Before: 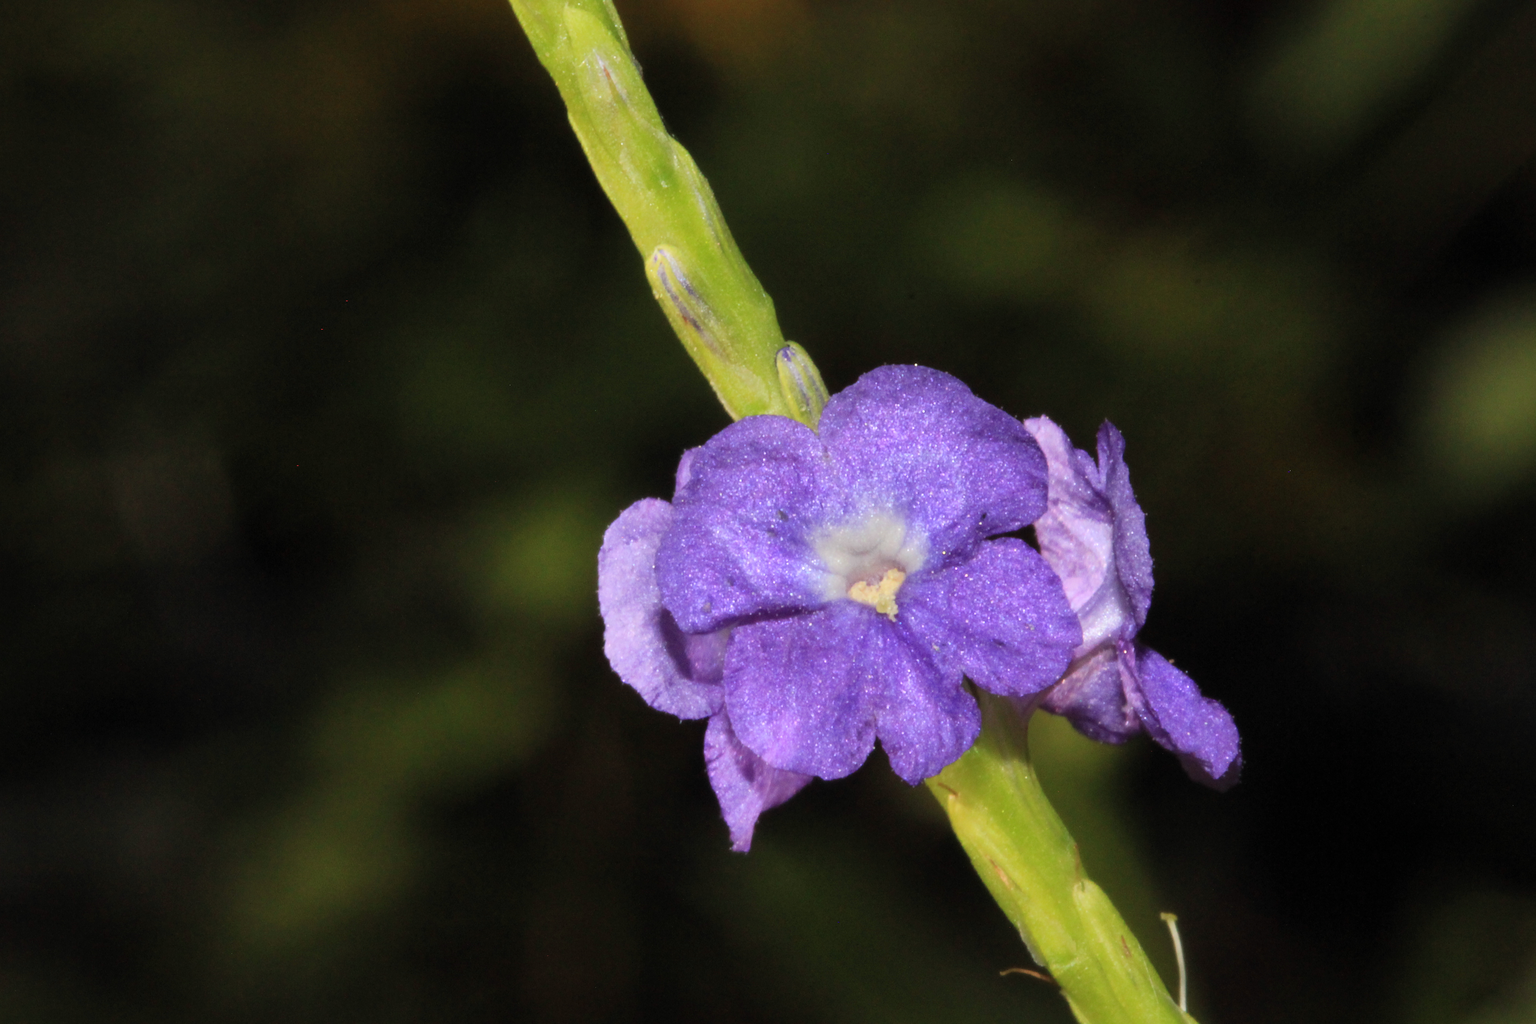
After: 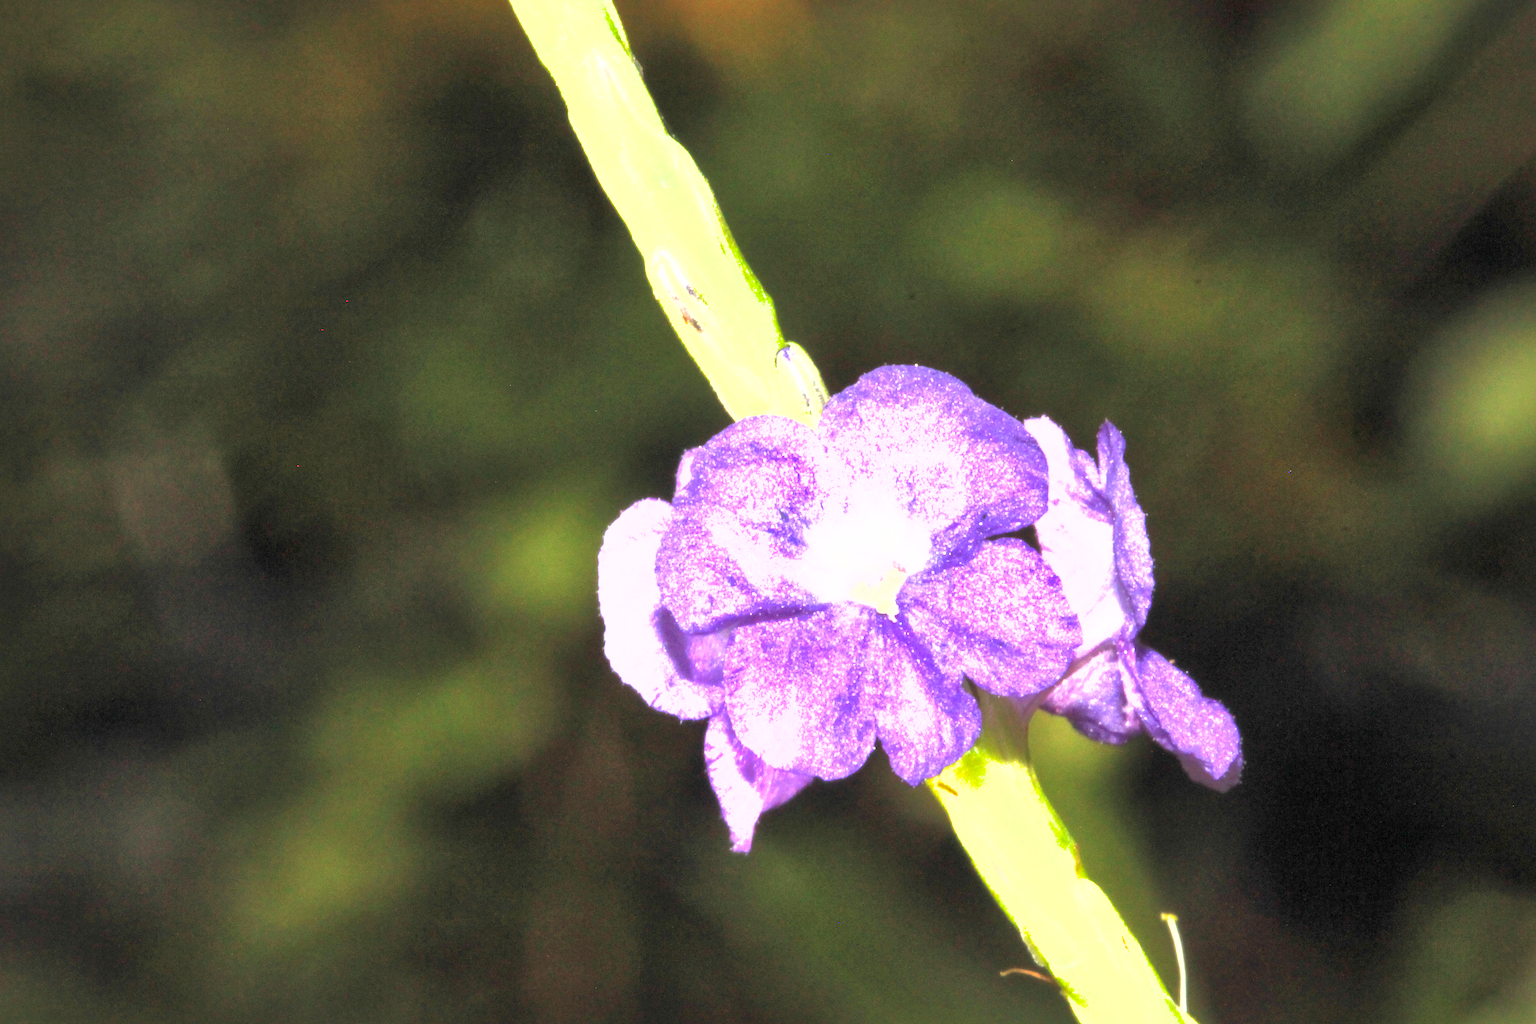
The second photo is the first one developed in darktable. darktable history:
shadows and highlights: on, module defaults
exposure: exposure 1.989 EV, compensate highlight preservation false
